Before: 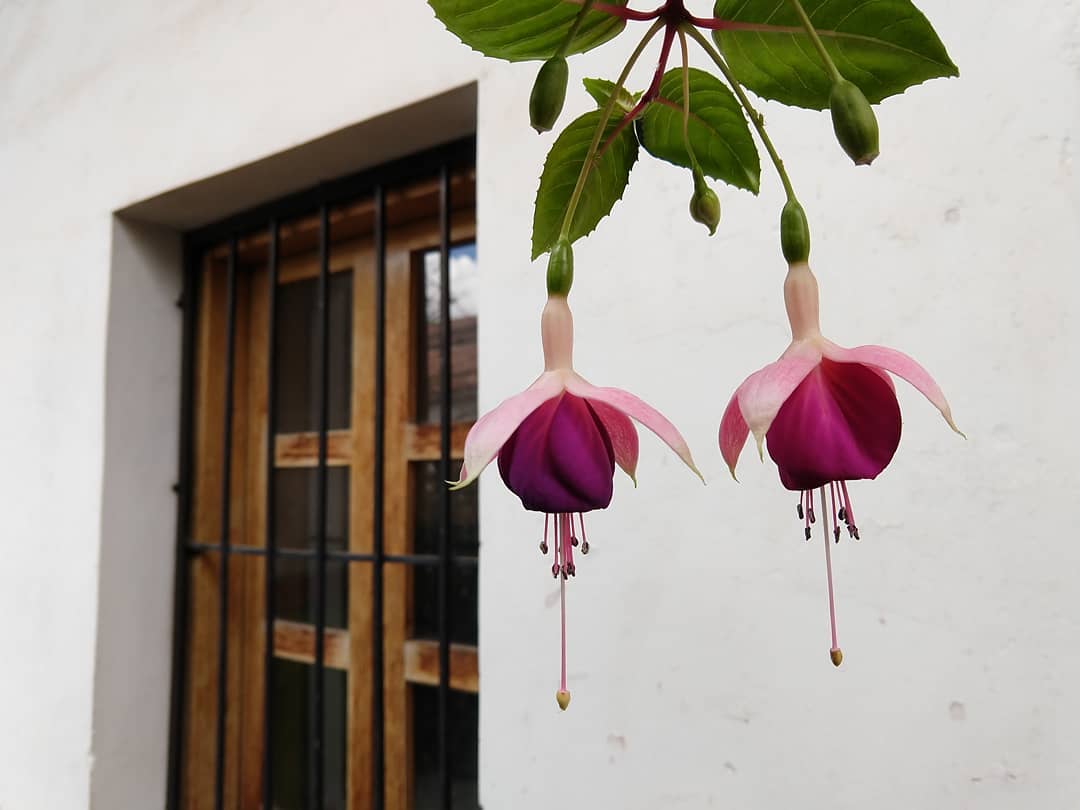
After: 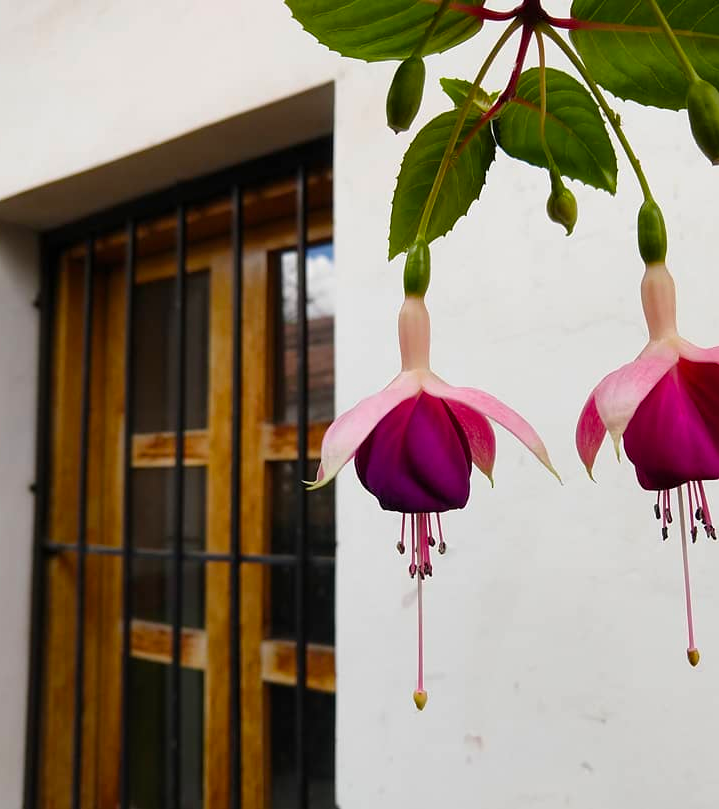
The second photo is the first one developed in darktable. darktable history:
crop and rotate: left 13.387%, right 19.952%
color balance rgb: perceptual saturation grading › global saturation 35.231%
